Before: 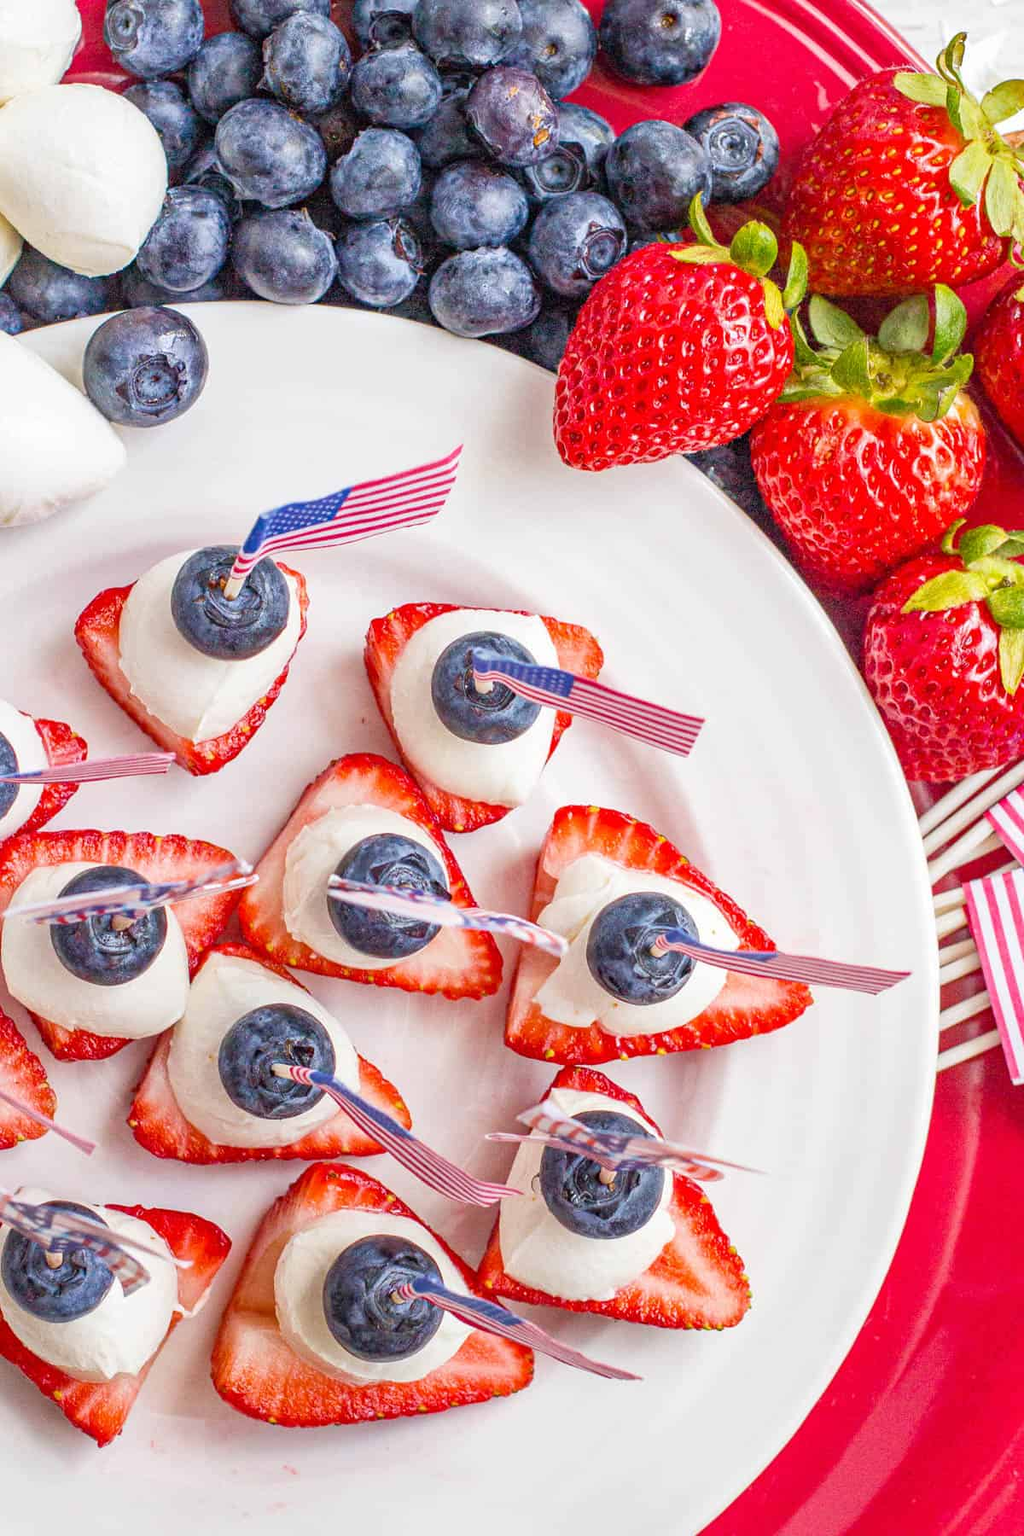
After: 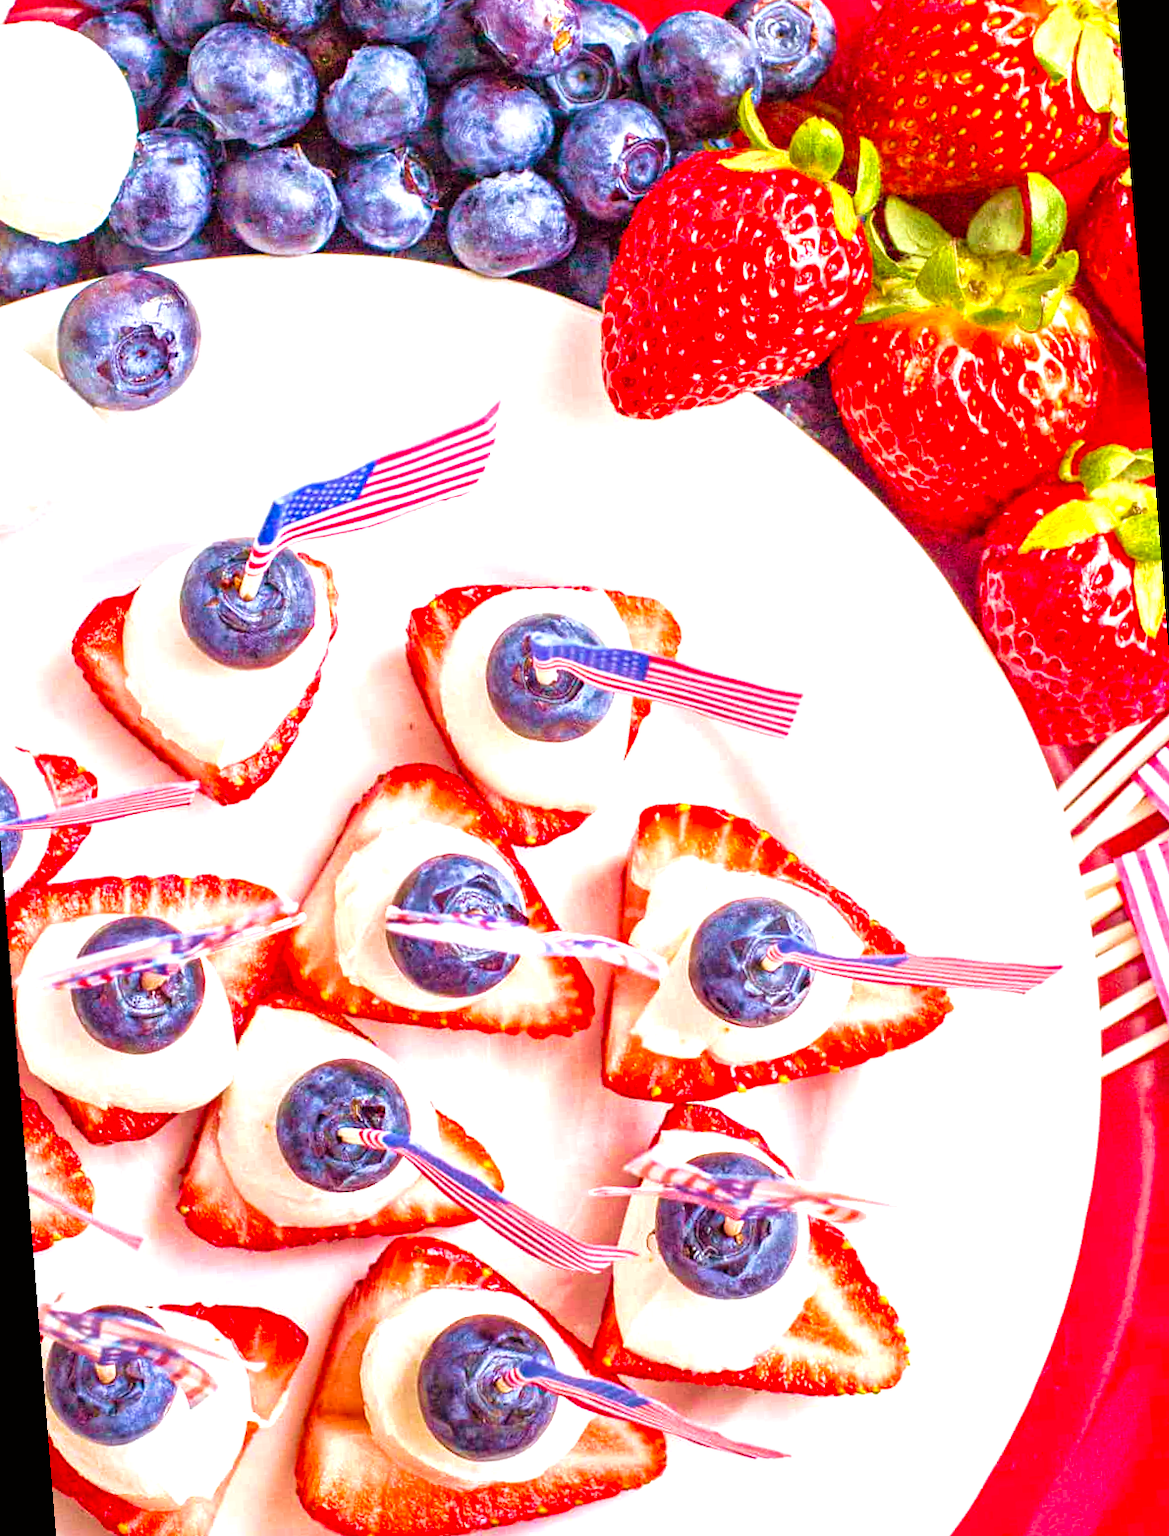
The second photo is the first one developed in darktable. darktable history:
exposure: black level correction 0, exposure 0.877 EV, compensate exposure bias true, compensate highlight preservation false
color balance rgb: perceptual saturation grading › global saturation 35%, perceptual saturation grading › highlights -30%, perceptual saturation grading › shadows 35%, perceptual brilliance grading › global brilliance 3%, perceptual brilliance grading › highlights -3%, perceptual brilliance grading › shadows 3%
rgb levels: mode RGB, independent channels, levels [[0, 0.5, 1], [0, 0.521, 1], [0, 0.536, 1]]
velvia: strength 67.07%, mid-tones bias 0.972
rotate and perspective: rotation -4.57°, crop left 0.054, crop right 0.944, crop top 0.087, crop bottom 0.914
